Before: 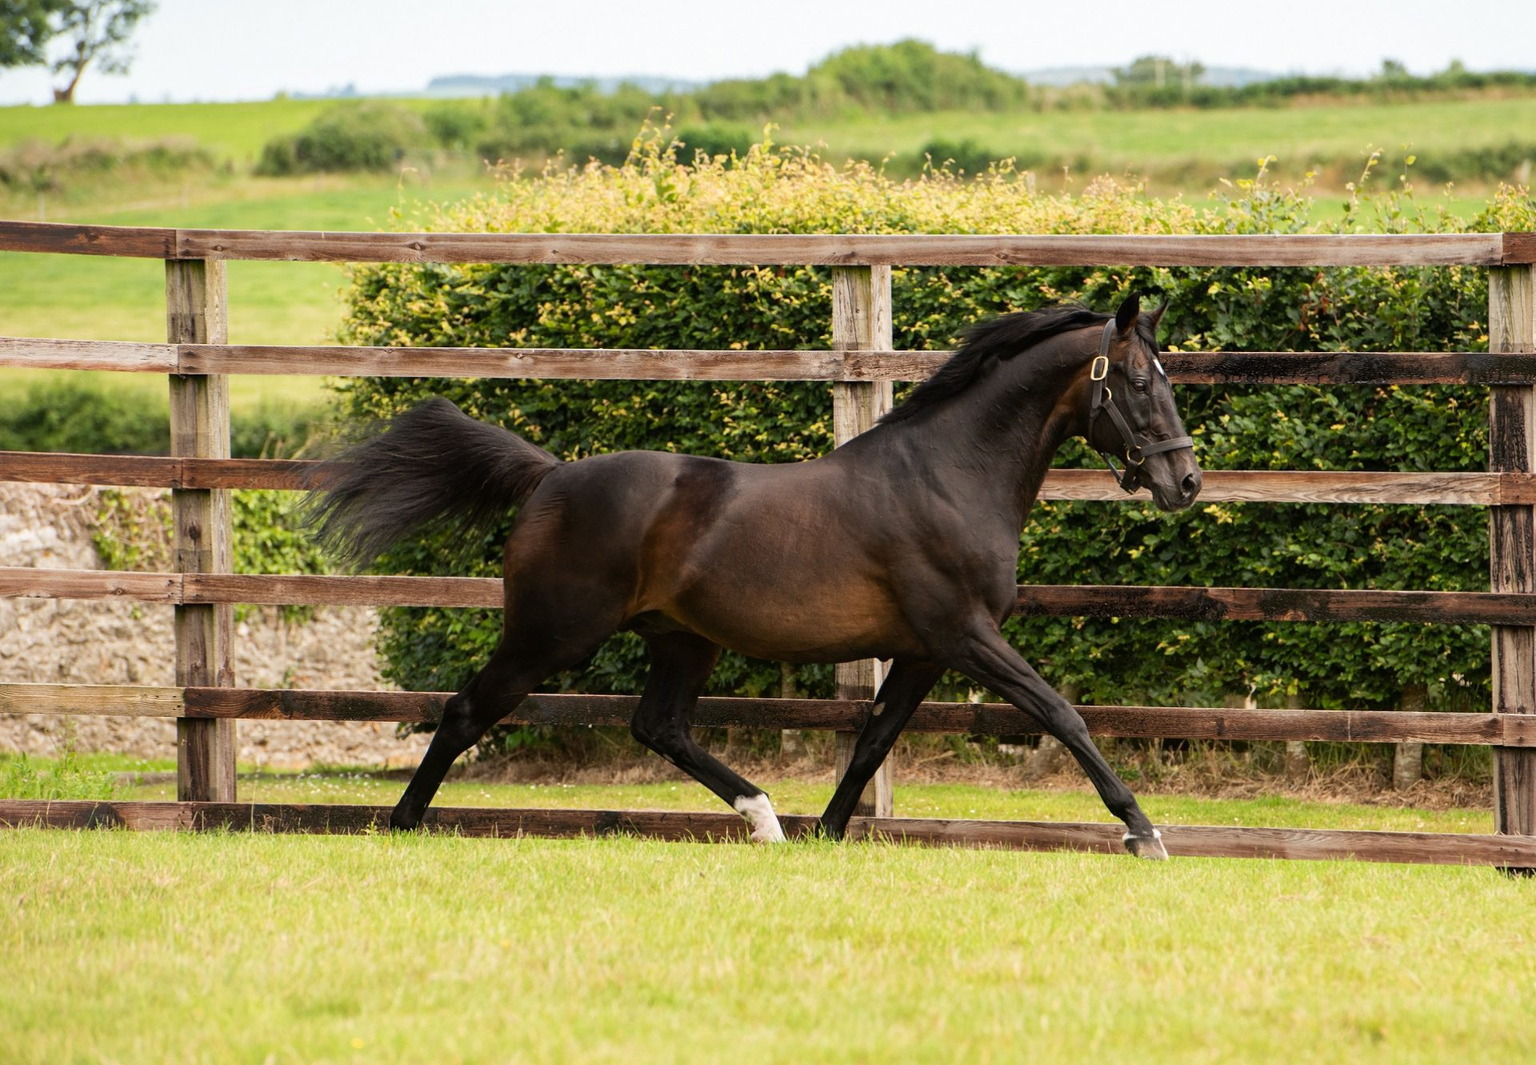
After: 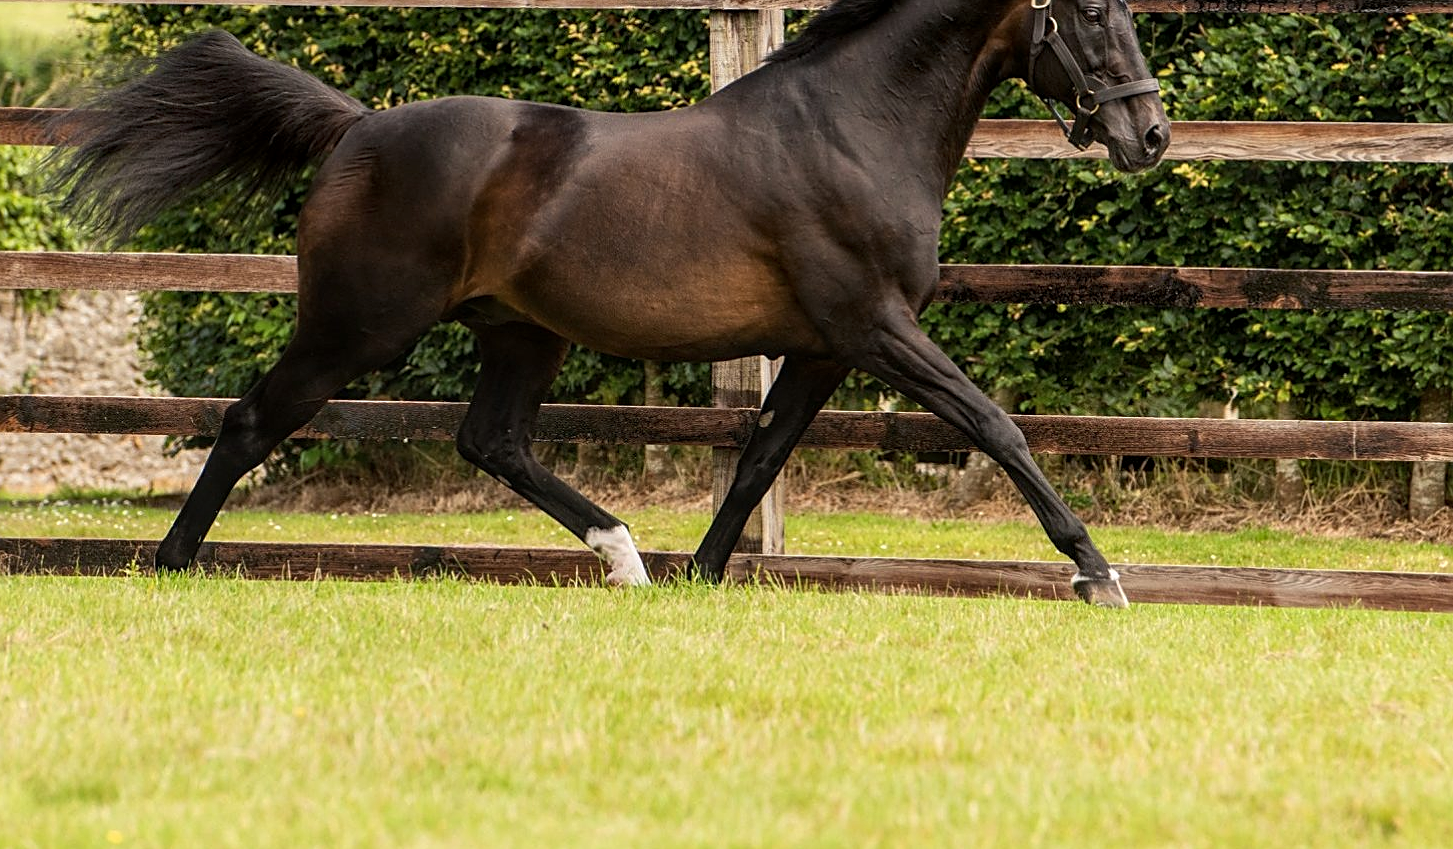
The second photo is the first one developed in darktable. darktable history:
sharpen: on, module defaults
local contrast: on, module defaults
crop and rotate: left 17.299%, top 35.115%, right 7.015%, bottom 1.024%
